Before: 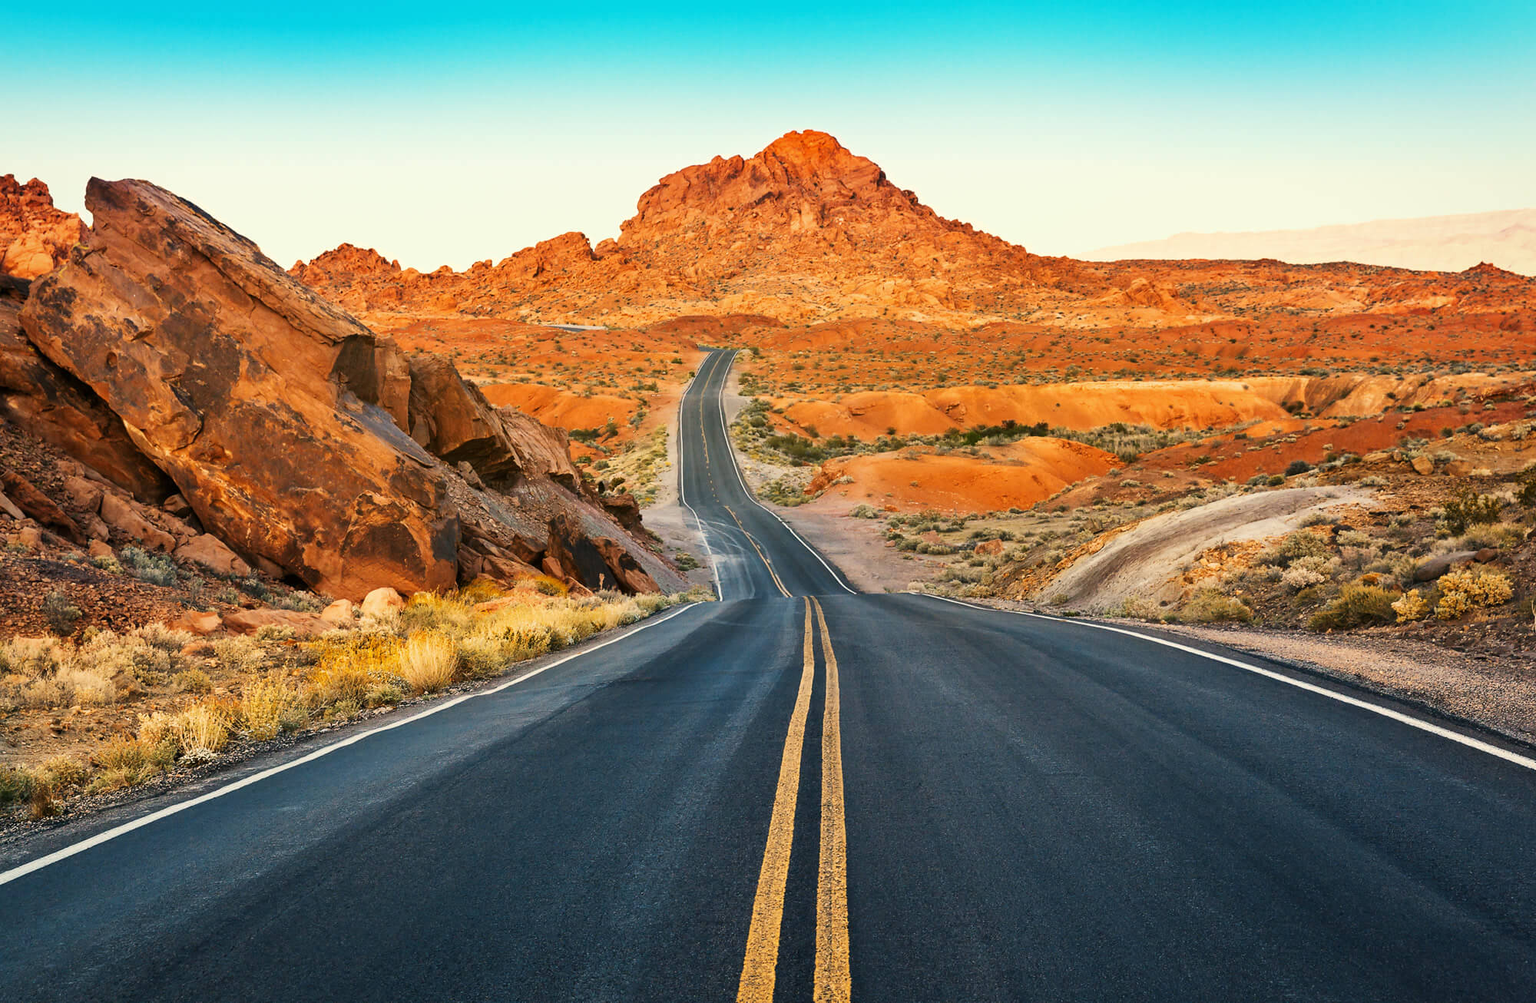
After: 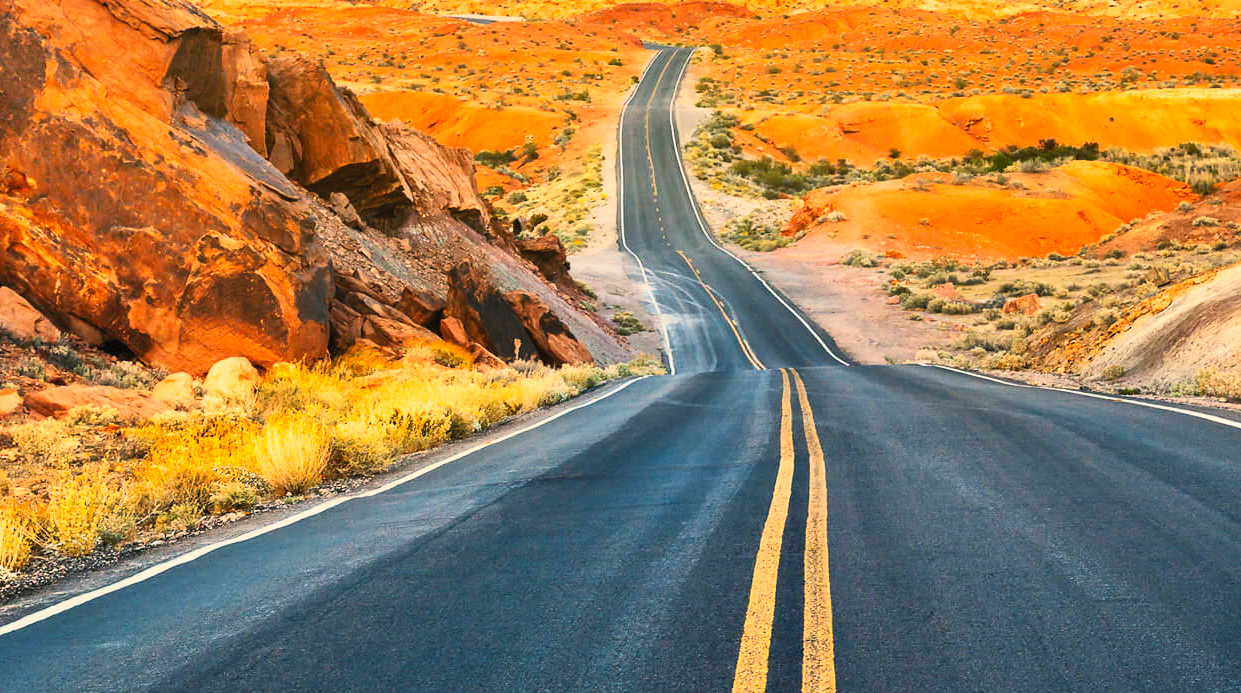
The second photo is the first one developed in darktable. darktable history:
crop: left 13.312%, top 31.28%, right 24.627%, bottom 15.582%
contrast brightness saturation: contrast 0.24, brightness 0.26, saturation 0.39
